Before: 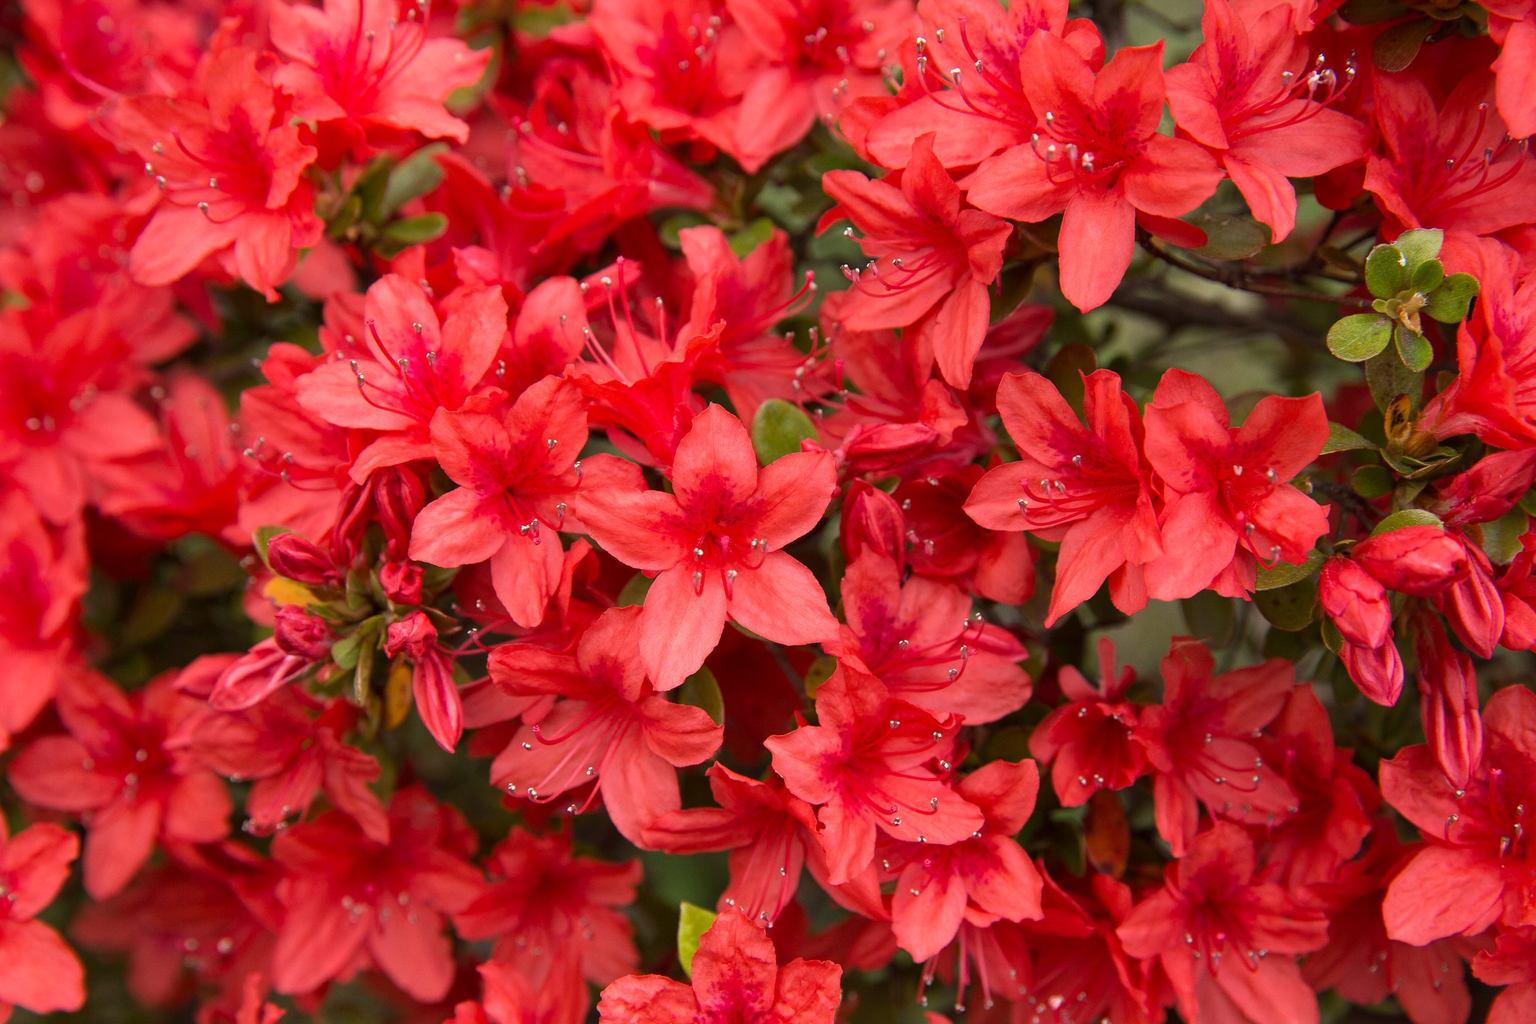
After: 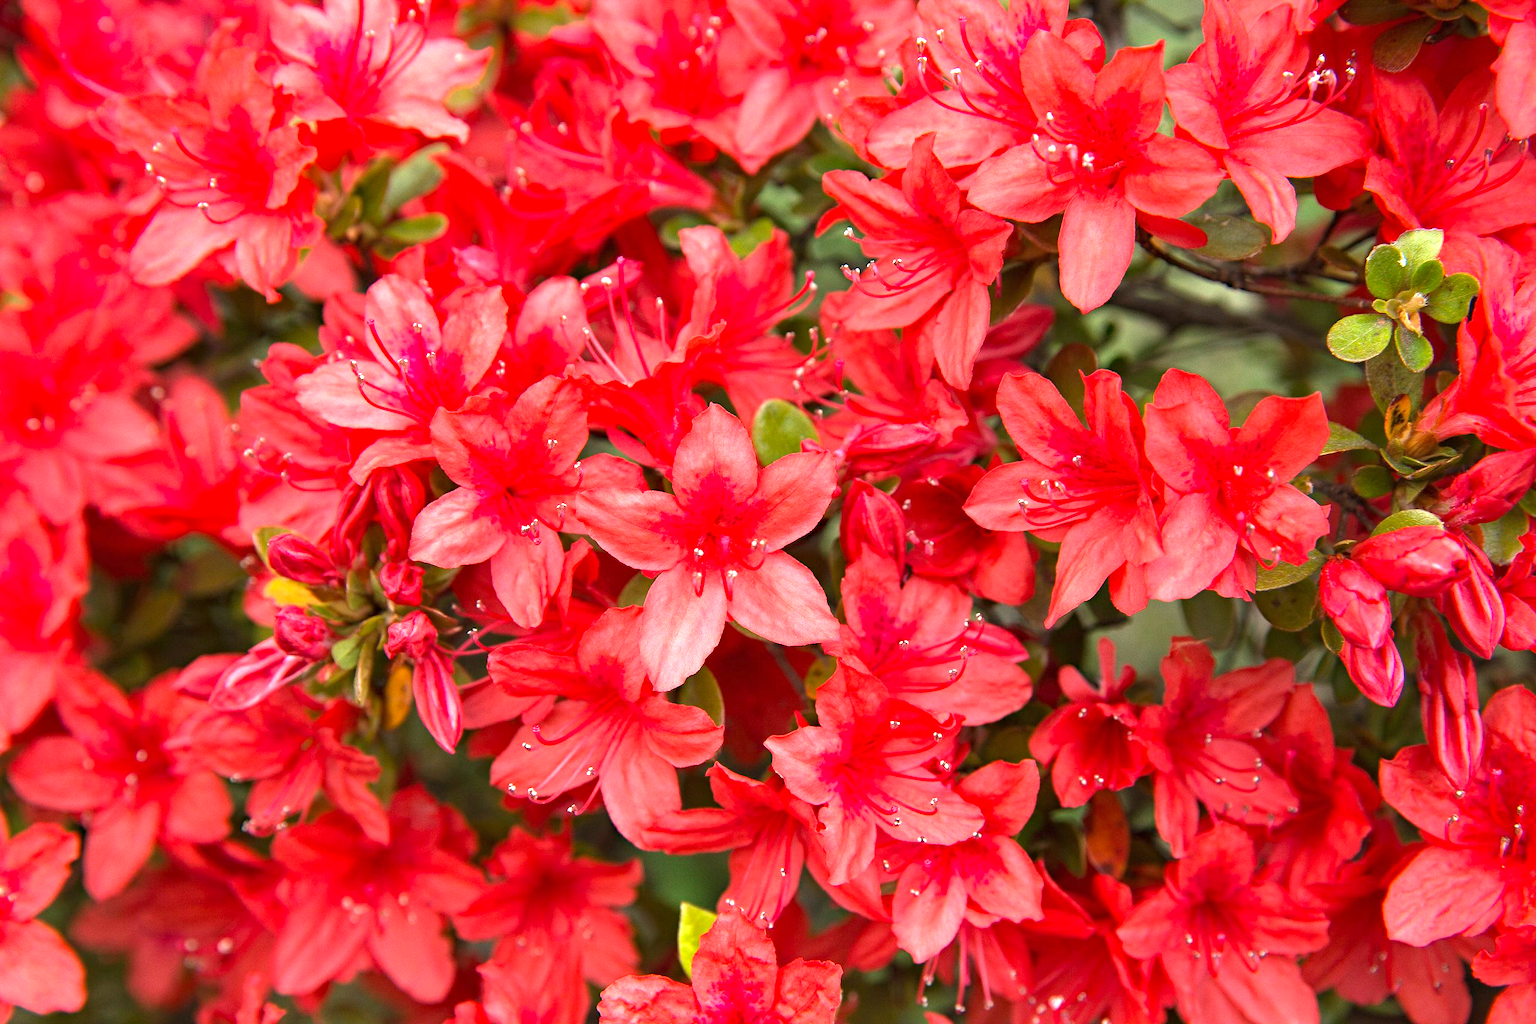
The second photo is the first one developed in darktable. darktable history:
haze removal: compatibility mode true, adaptive false
exposure: black level correction 0, exposure 1.106 EV, compensate highlight preservation false
